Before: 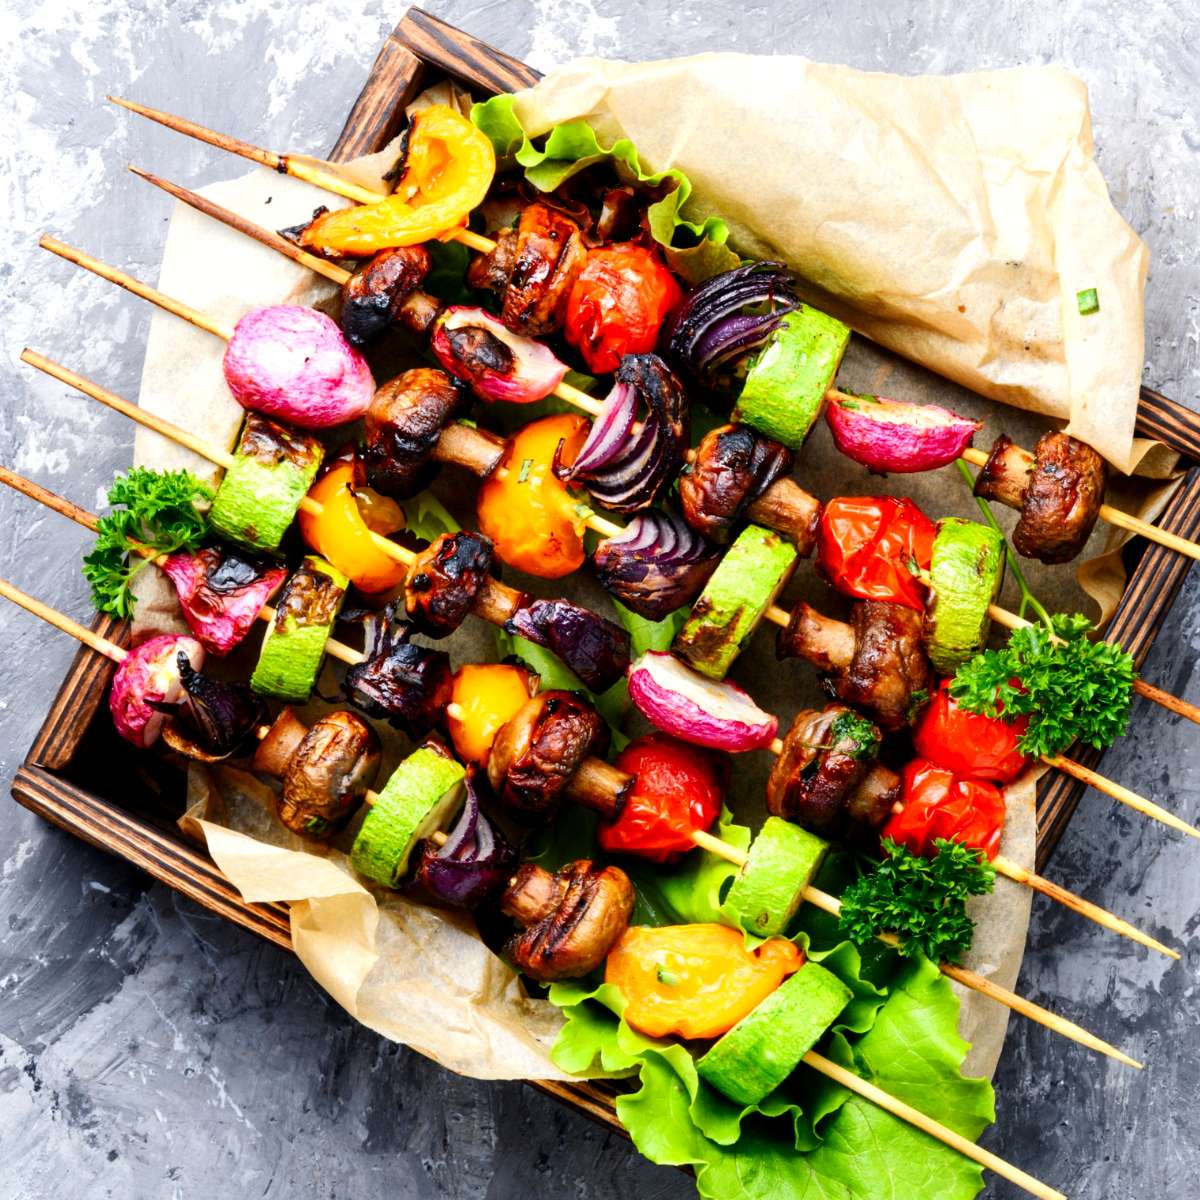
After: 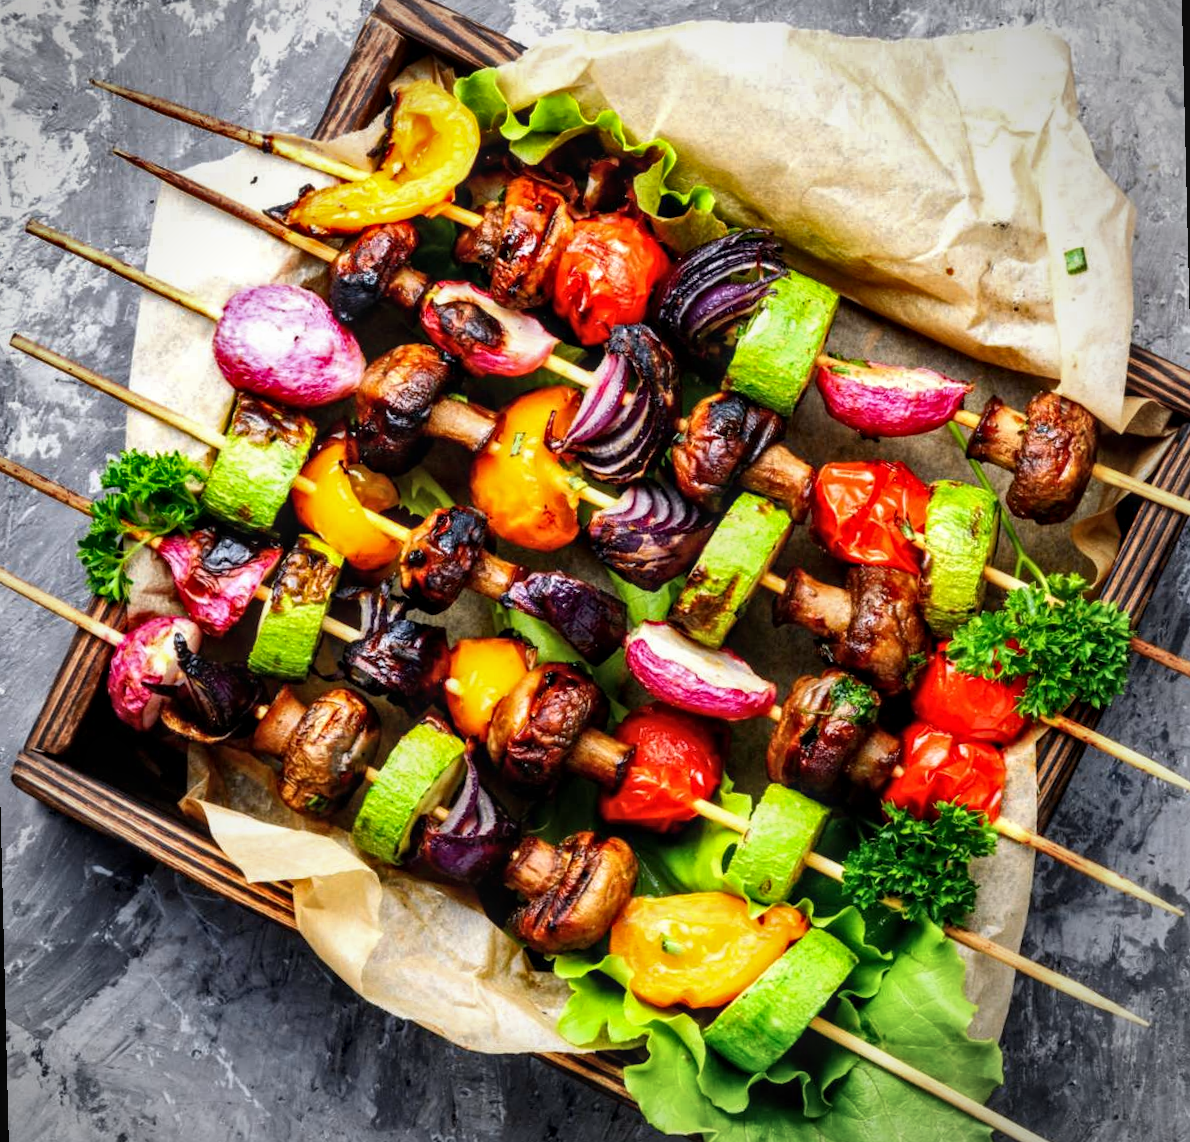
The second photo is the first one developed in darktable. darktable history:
vignetting: automatic ratio true
local contrast: on, module defaults
rotate and perspective: rotation -1.42°, crop left 0.016, crop right 0.984, crop top 0.035, crop bottom 0.965
shadows and highlights: shadows 30.63, highlights -63.22, shadows color adjustment 98%, highlights color adjustment 58.61%, soften with gaussian
